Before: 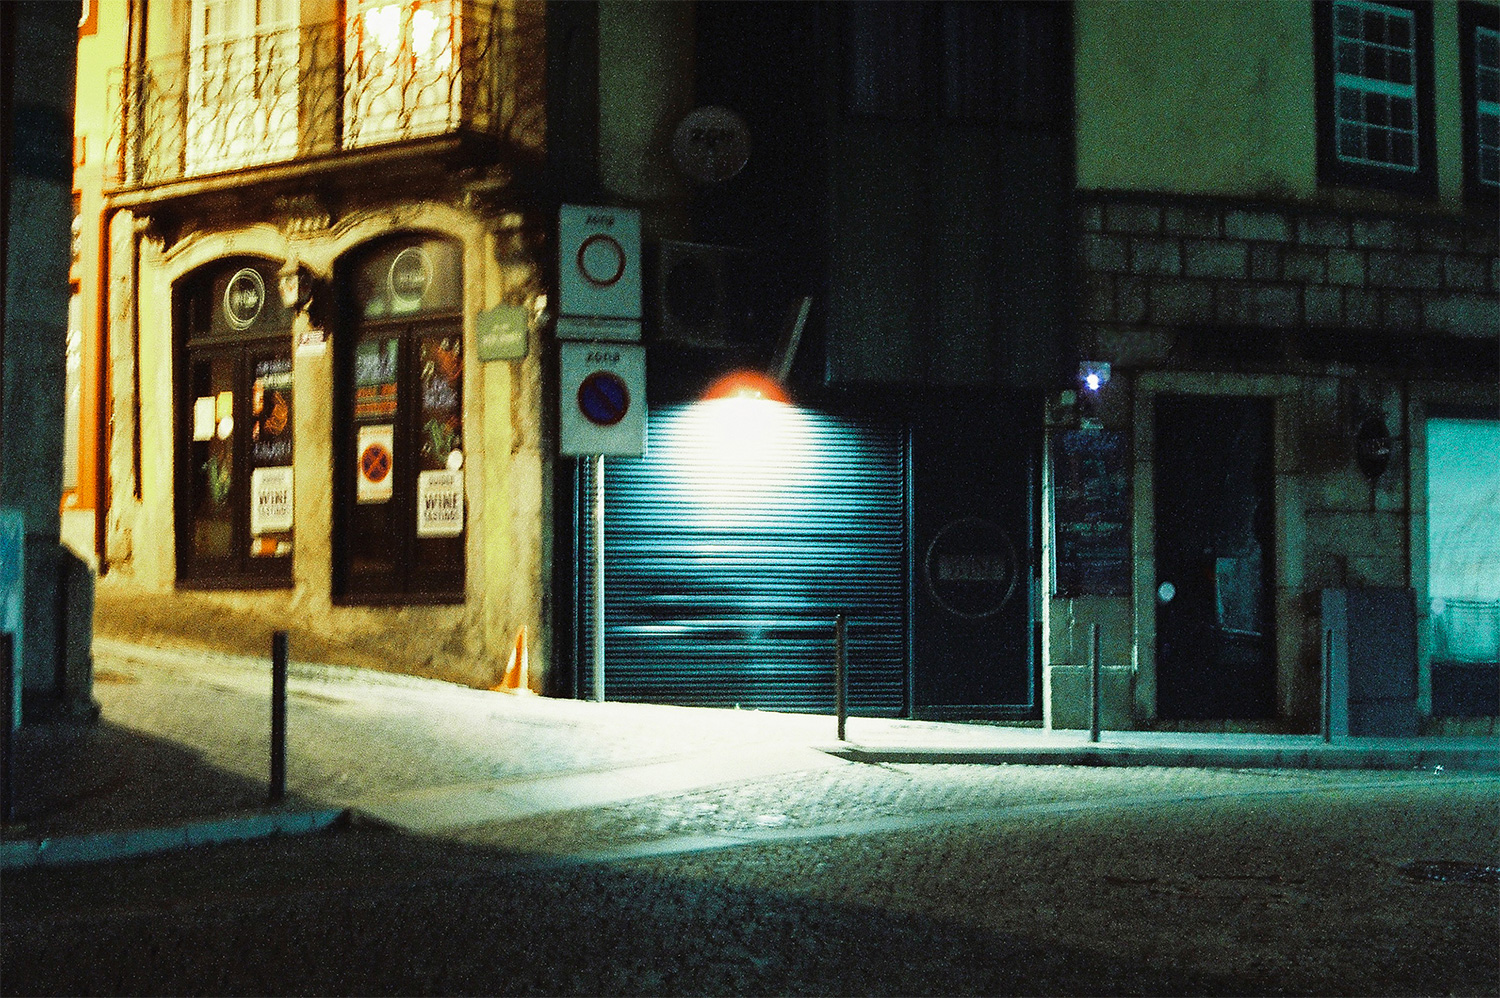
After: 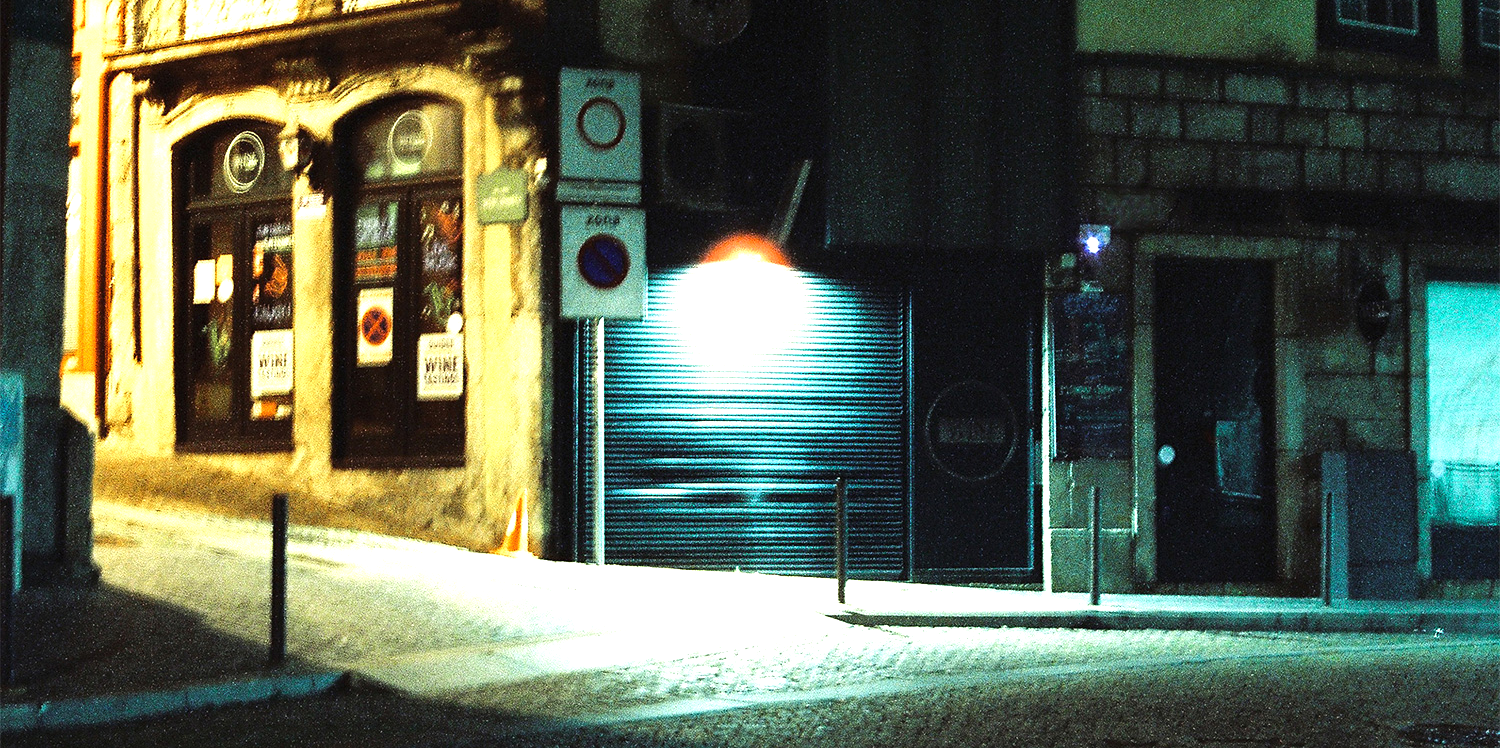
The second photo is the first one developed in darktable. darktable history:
exposure: black level correction 0, exposure 0.5 EV, compensate exposure bias true, compensate highlight preservation false
crop: top 13.819%, bottom 11.169%
tone equalizer: -8 EV -0.417 EV, -7 EV -0.389 EV, -6 EV -0.333 EV, -5 EV -0.222 EV, -3 EV 0.222 EV, -2 EV 0.333 EV, -1 EV 0.389 EV, +0 EV 0.417 EV, edges refinement/feathering 500, mask exposure compensation -1.57 EV, preserve details no
